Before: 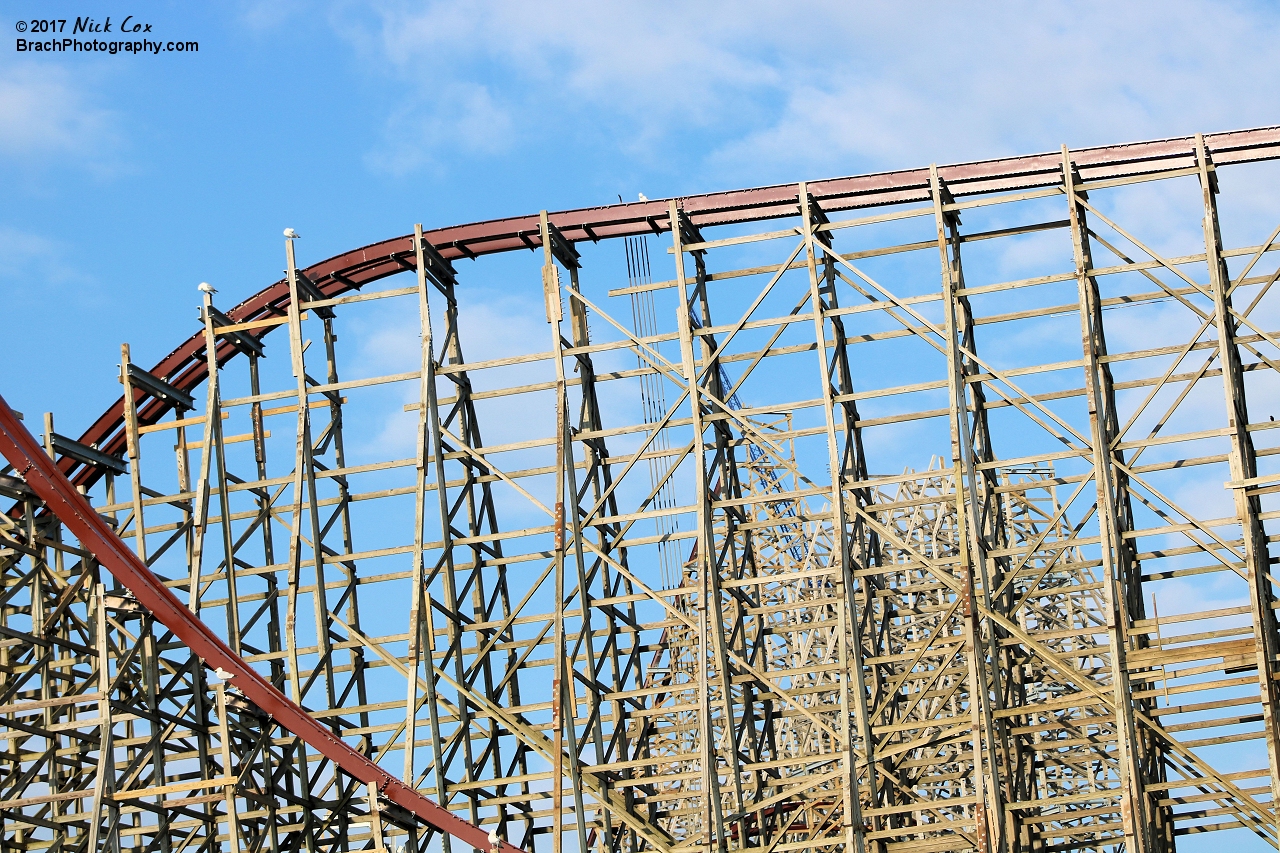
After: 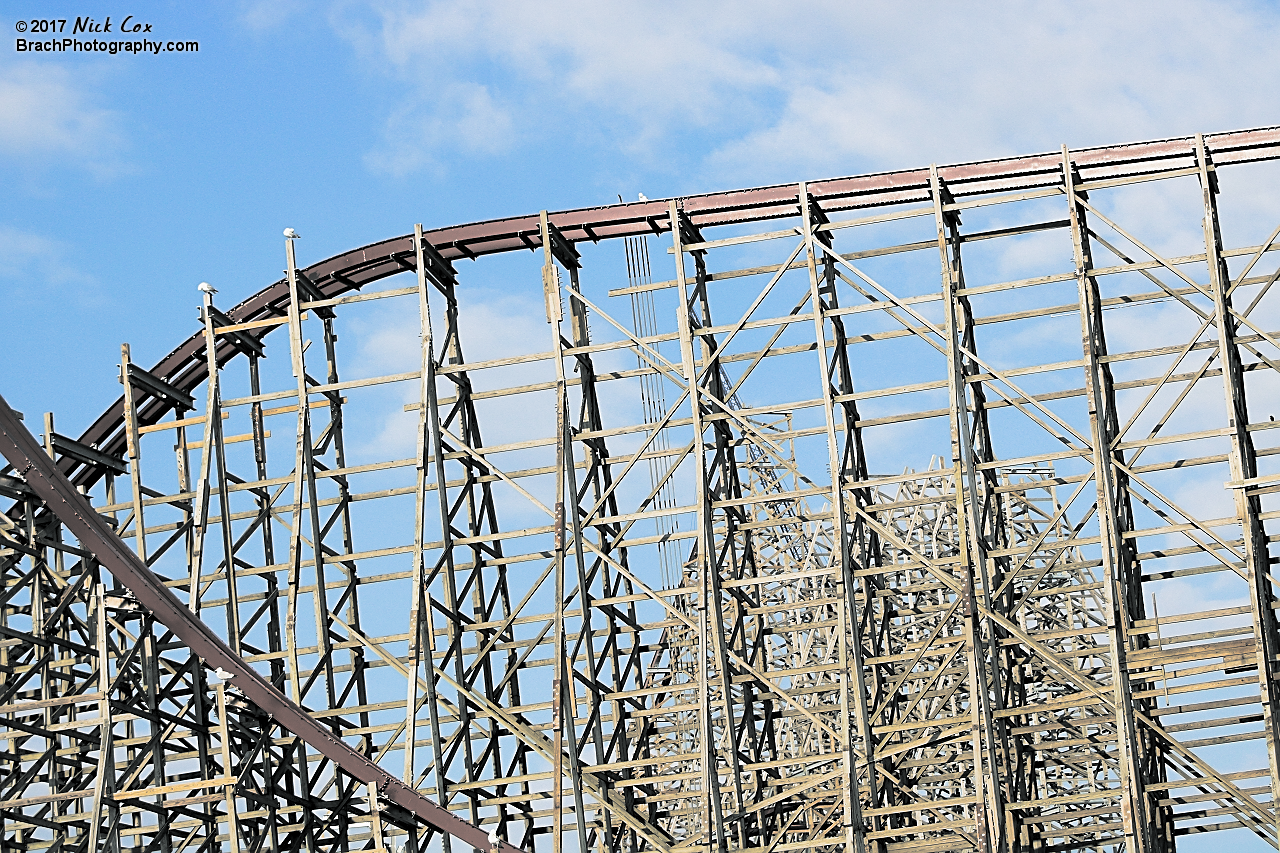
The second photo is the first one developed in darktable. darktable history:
sharpen: on, module defaults
split-toning: shadows › hue 190.8°, shadows › saturation 0.05, highlights › hue 54°, highlights › saturation 0.05, compress 0%
